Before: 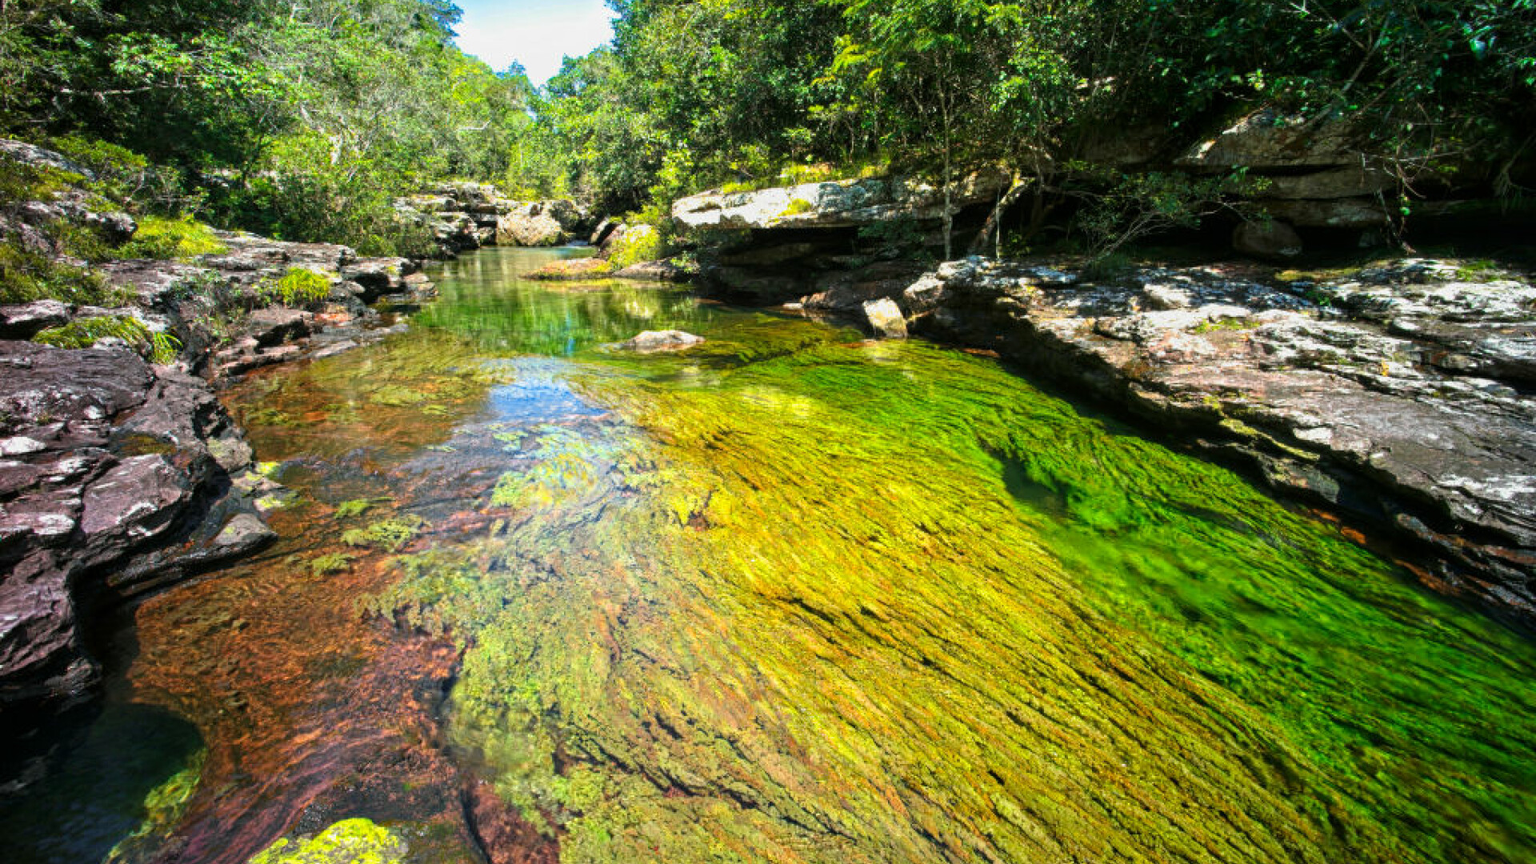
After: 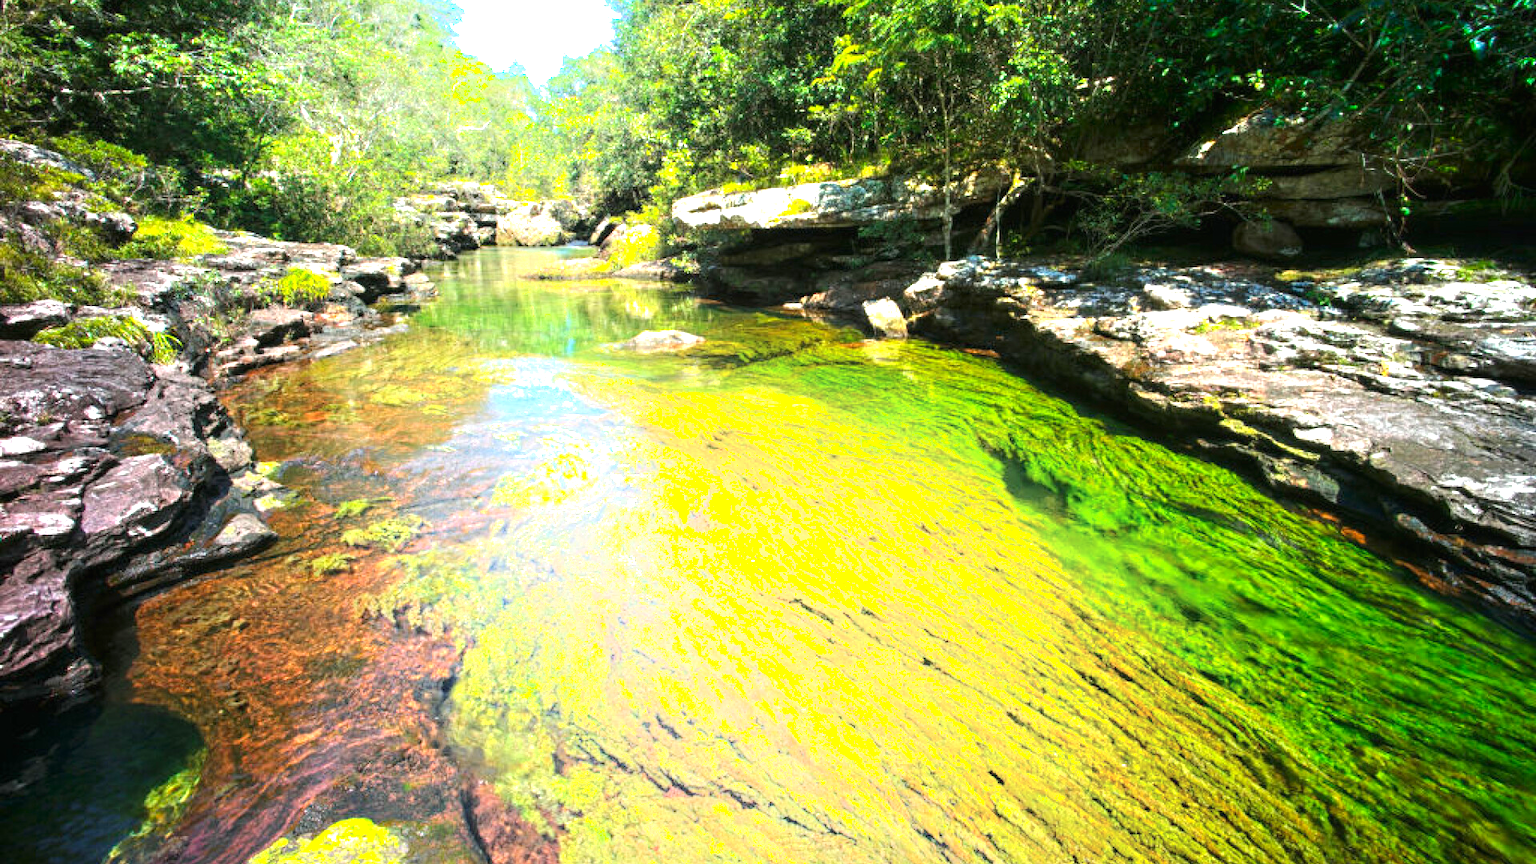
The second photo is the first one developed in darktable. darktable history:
contrast brightness saturation: contrast -0.017, brightness -0.008, saturation 0.026
shadows and highlights: shadows -38.68, highlights 63.02, soften with gaussian
exposure: black level correction 0, exposure 1 EV, compensate exposure bias true, compensate highlight preservation false
